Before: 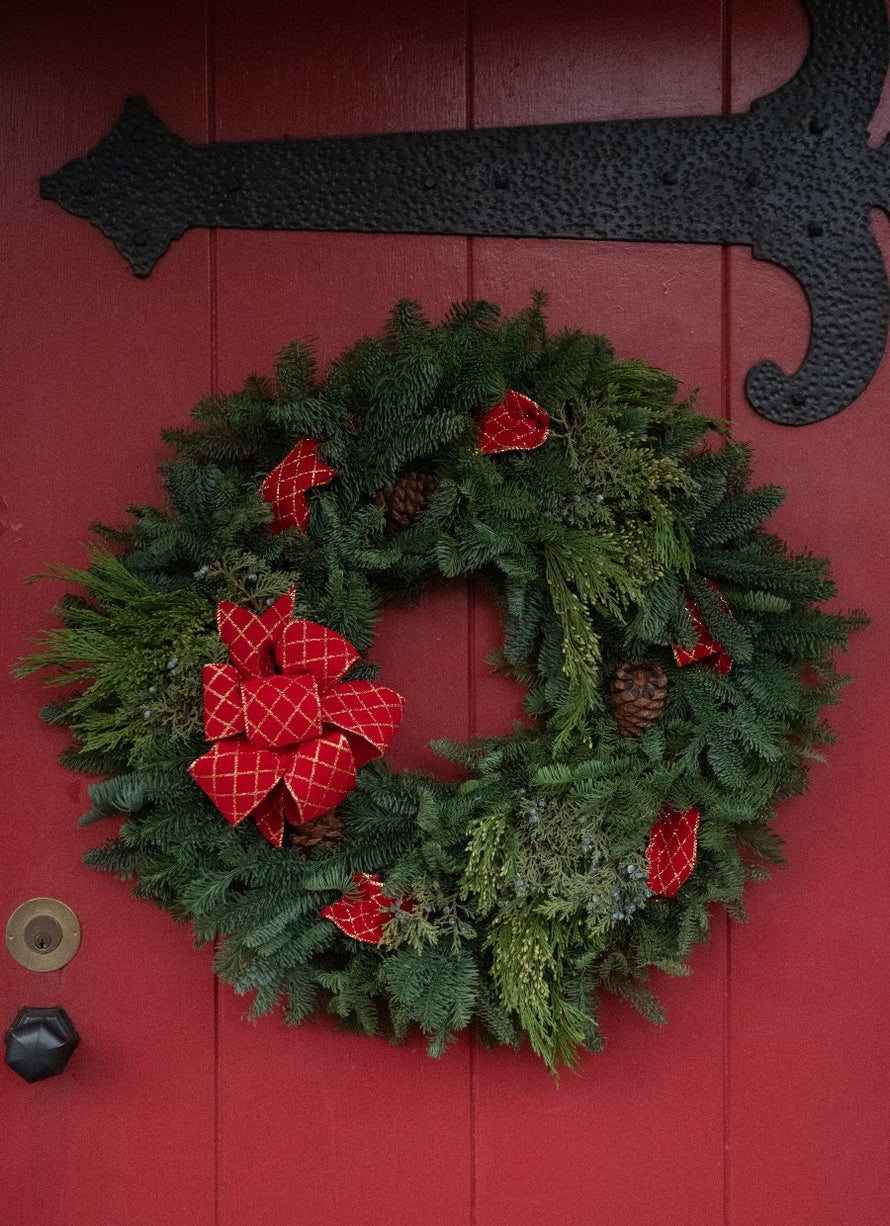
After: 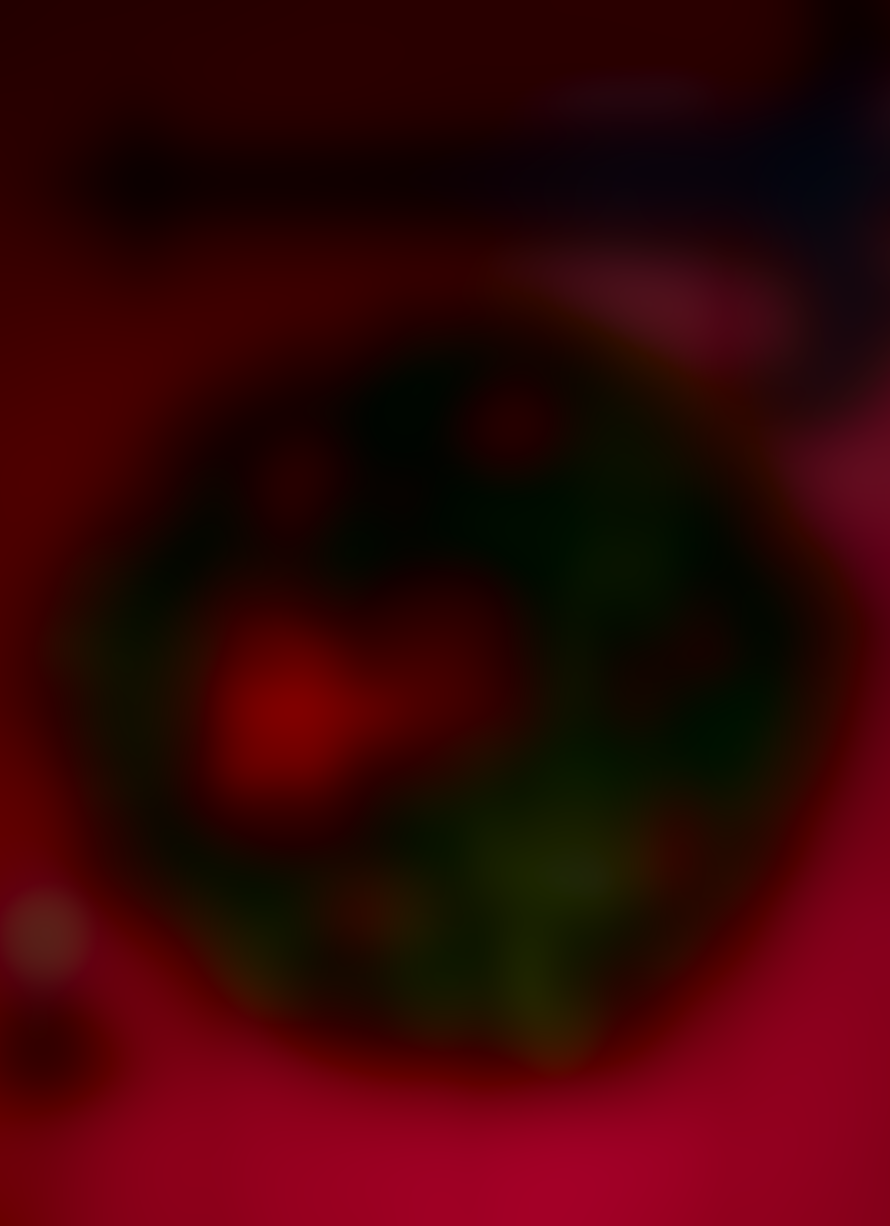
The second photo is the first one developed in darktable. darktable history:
lowpass: radius 31.92, contrast 1.72, brightness -0.98, saturation 0.94
exposure: black level correction 0.001, exposure 0.955 EV, compensate exposure bias true, compensate highlight preservation false
